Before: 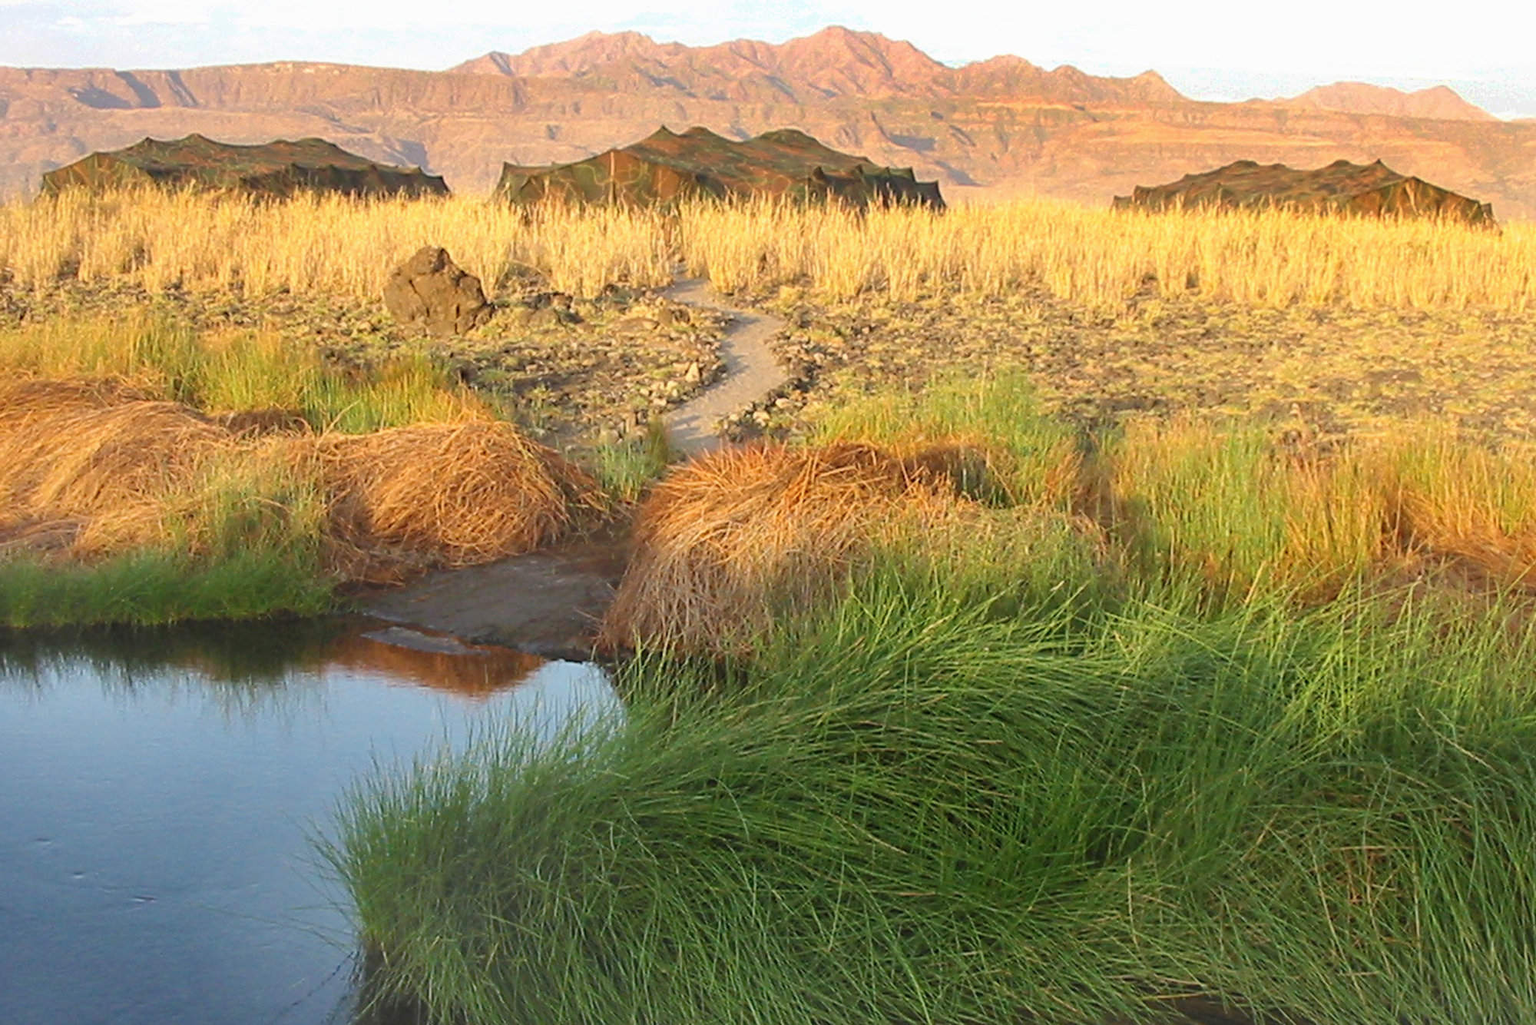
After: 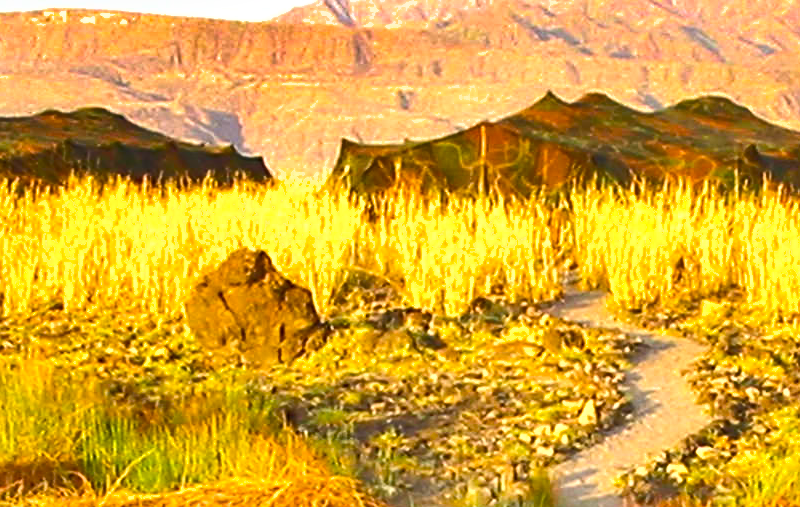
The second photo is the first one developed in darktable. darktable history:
crop: left 15.746%, top 5.435%, right 44.223%, bottom 56.499%
color balance rgb: linear chroma grading › global chroma 14.611%, perceptual saturation grading › global saturation 40.058%, perceptual brilliance grading › highlights 2.723%, global vibrance -24.728%
exposure: black level correction 0, exposure 0.596 EV, compensate highlight preservation false
shadows and highlights: low approximation 0.01, soften with gaussian
